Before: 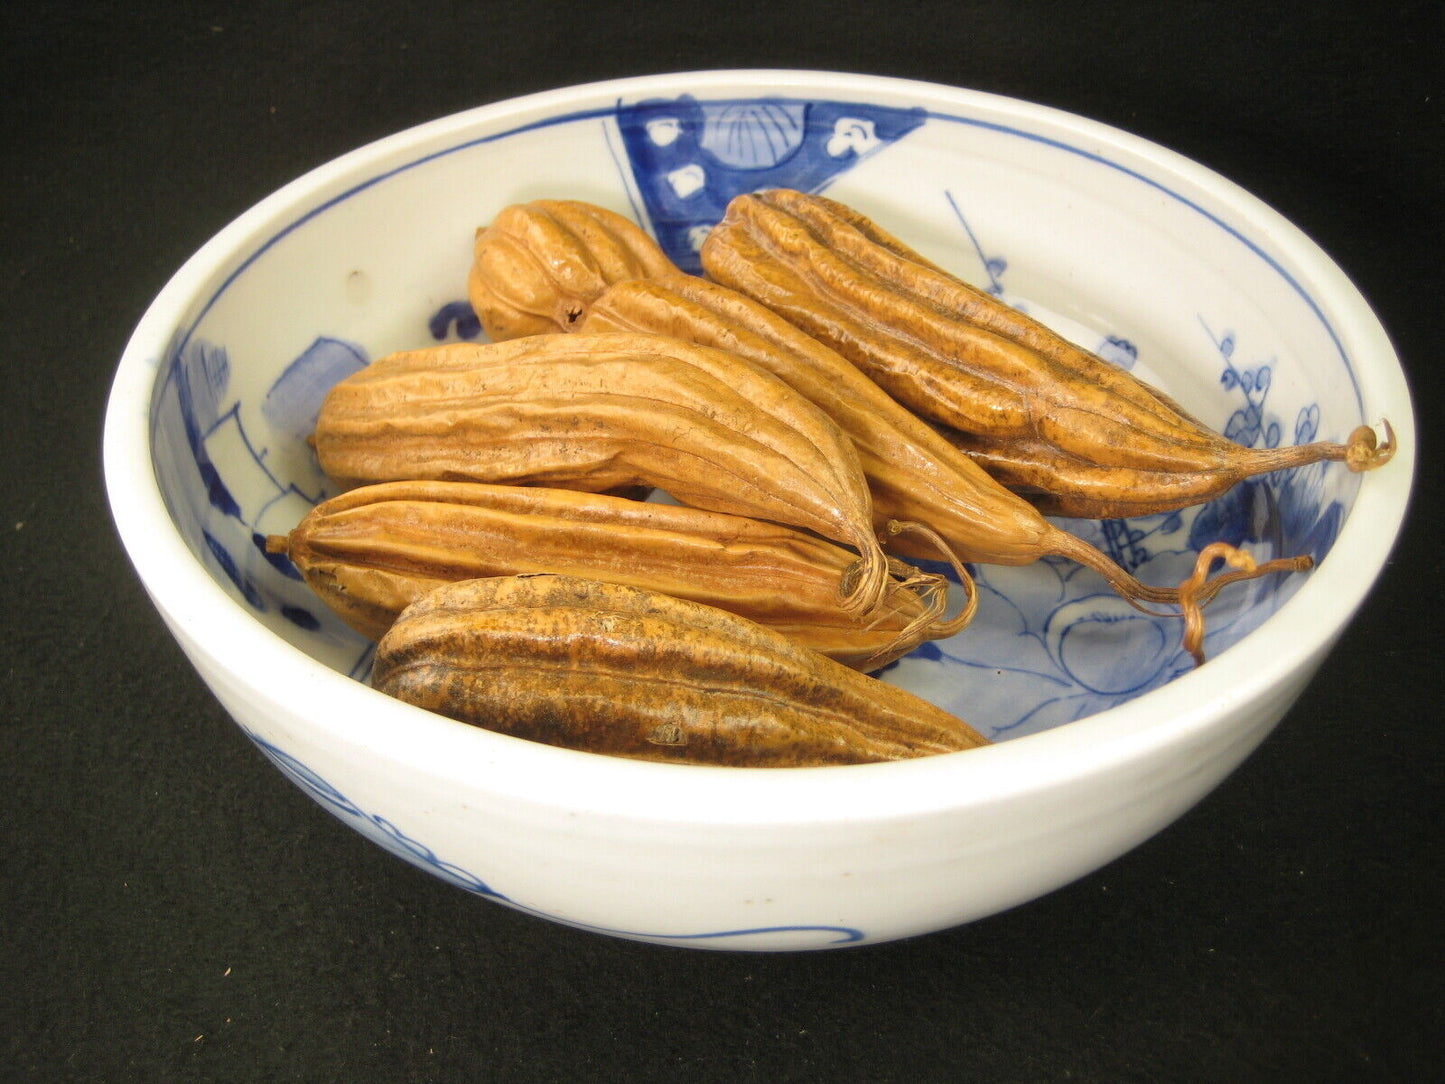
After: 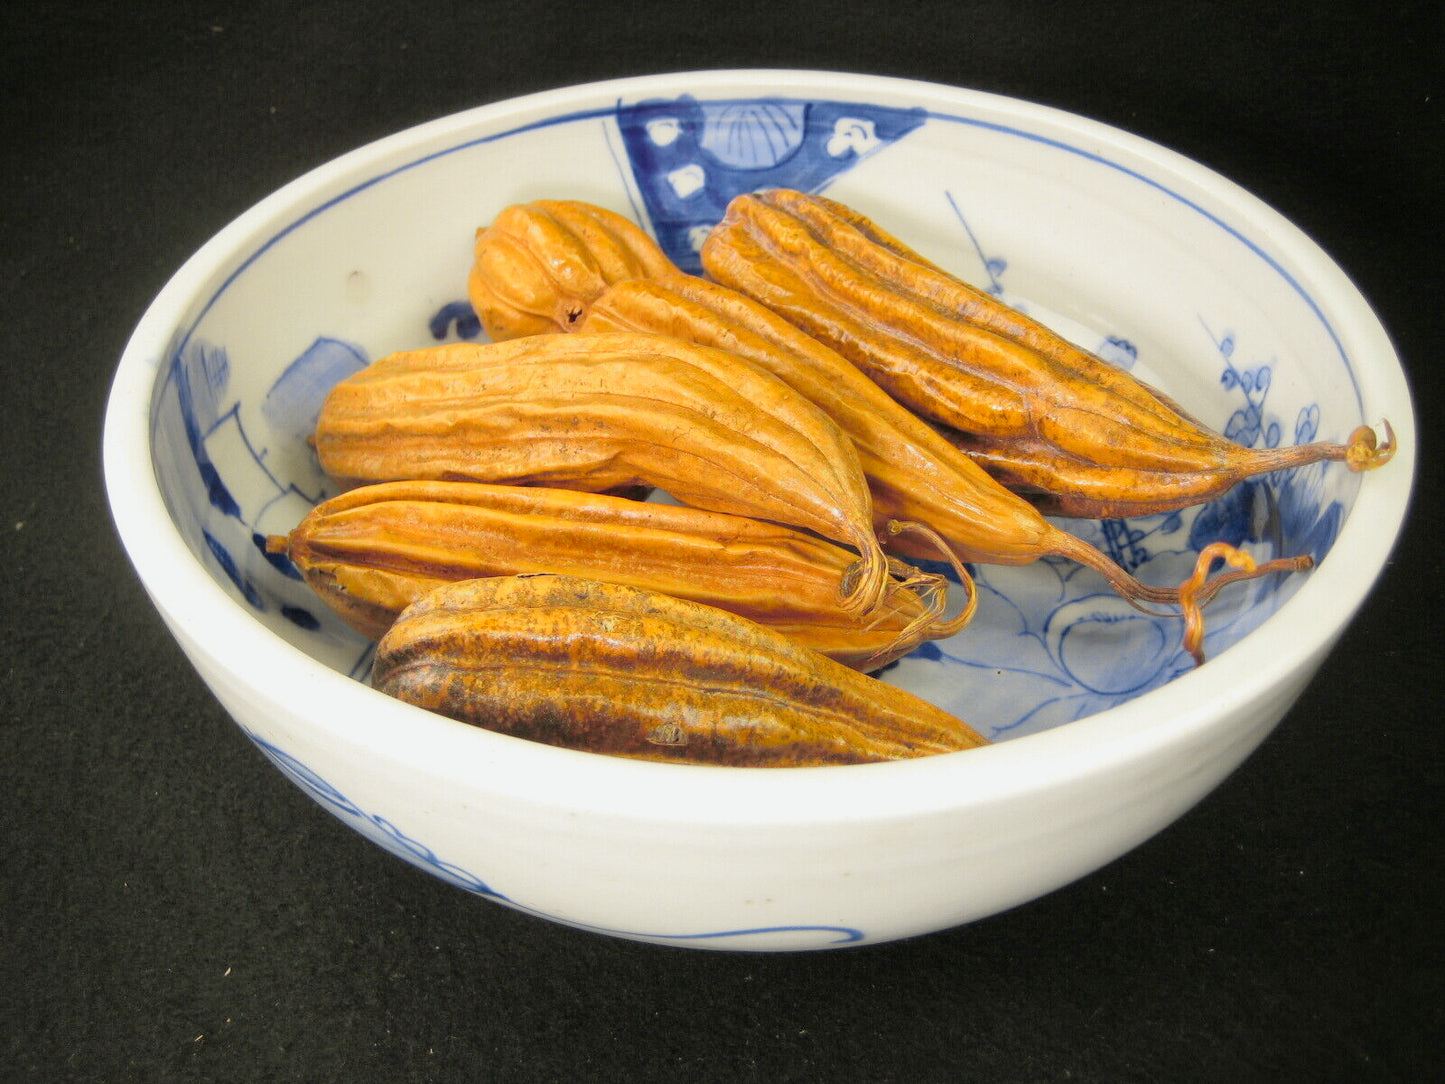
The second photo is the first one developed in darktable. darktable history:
tone curve: curves: ch0 [(0, 0) (0.07, 0.052) (0.23, 0.254) (0.486, 0.53) (0.822, 0.825) (0.994, 0.955)]; ch1 [(0, 0) (0.226, 0.261) (0.379, 0.442) (0.469, 0.472) (0.495, 0.495) (0.514, 0.504) (0.561, 0.568) (0.59, 0.612) (1, 1)]; ch2 [(0, 0) (0.269, 0.299) (0.459, 0.441) (0.498, 0.499) (0.523, 0.52) (0.586, 0.569) (0.635, 0.617) (0.659, 0.681) (0.718, 0.764) (1, 1)], color space Lab, independent channels, preserve colors none
